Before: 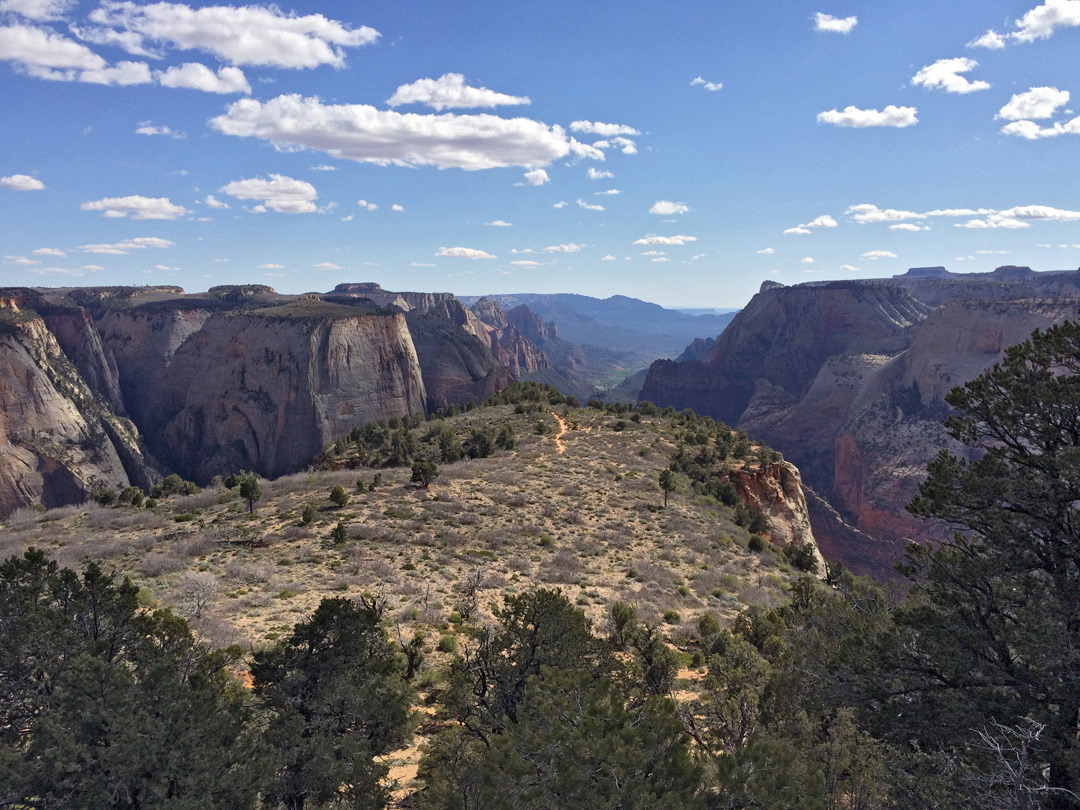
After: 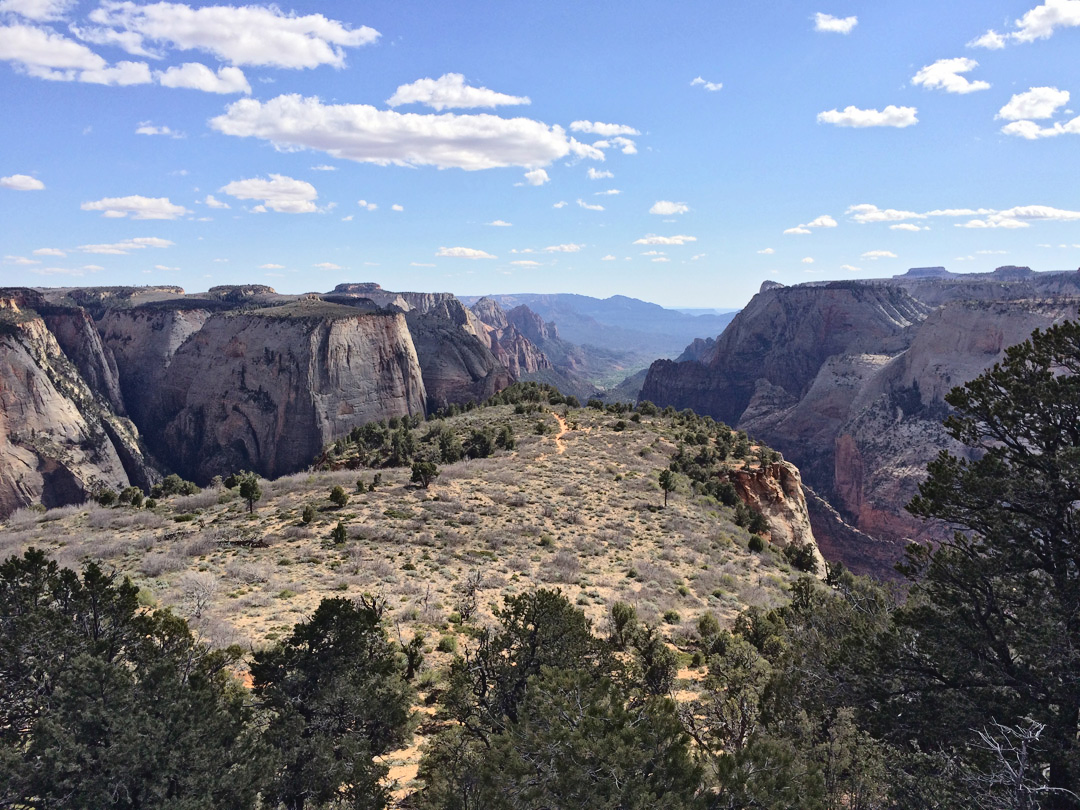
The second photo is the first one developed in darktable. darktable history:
tone curve: curves: ch0 [(0, 0) (0.003, 0.044) (0.011, 0.045) (0.025, 0.048) (0.044, 0.051) (0.069, 0.065) (0.1, 0.08) (0.136, 0.108) (0.177, 0.152) (0.224, 0.216) (0.277, 0.305) (0.335, 0.392) (0.399, 0.481) (0.468, 0.579) (0.543, 0.658) (0.623, 0.729) (0.709, 0.8) (0.801, 0.867) (0.898, 0.93) (1, 1)], color space Lab, independent channels, preserve colors none
